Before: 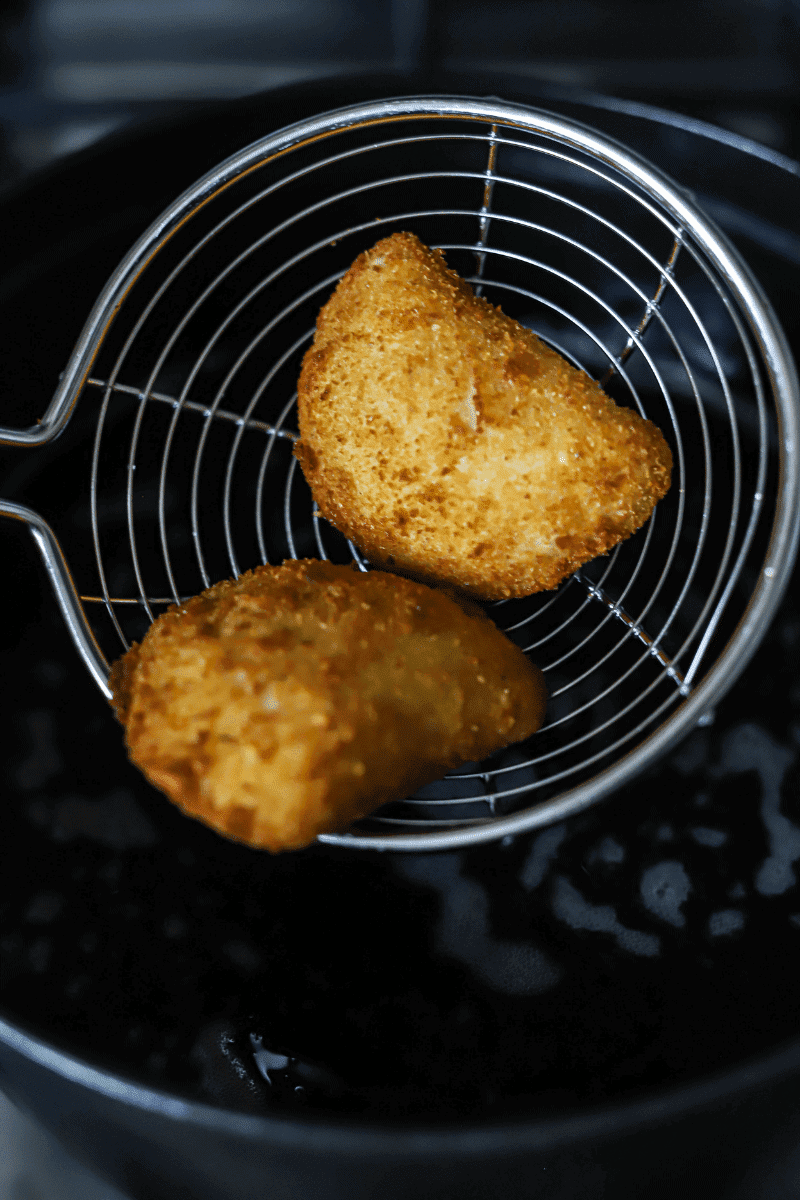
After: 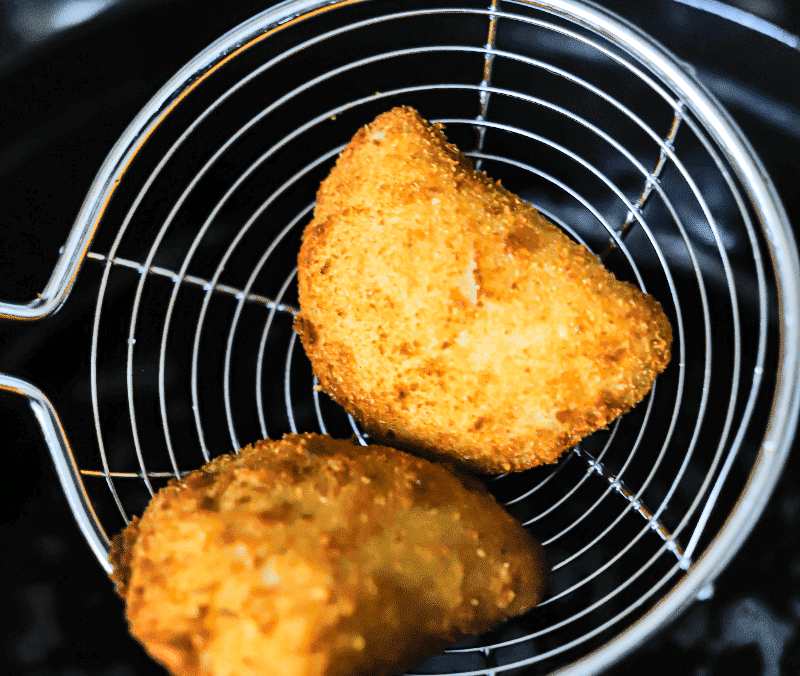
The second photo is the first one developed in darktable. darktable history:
crop and rotate: top 10.502%, bottom 33.162%
tone equalizer: -7 EV 0.154 EV, -6 EV 0.56 EV, -5 EV 1.14 EV, -4 EV 1.34 EV, -3 EV 1.18 EV, -2 EV 0.6 EV, -1 EV 0.162 EV, edges refinement/feathering 500, mask exposure compensation -1.57 EV, preserve details no
shadows and highlights: shadows 48.07, highlights -40.6, soften with gaussian
